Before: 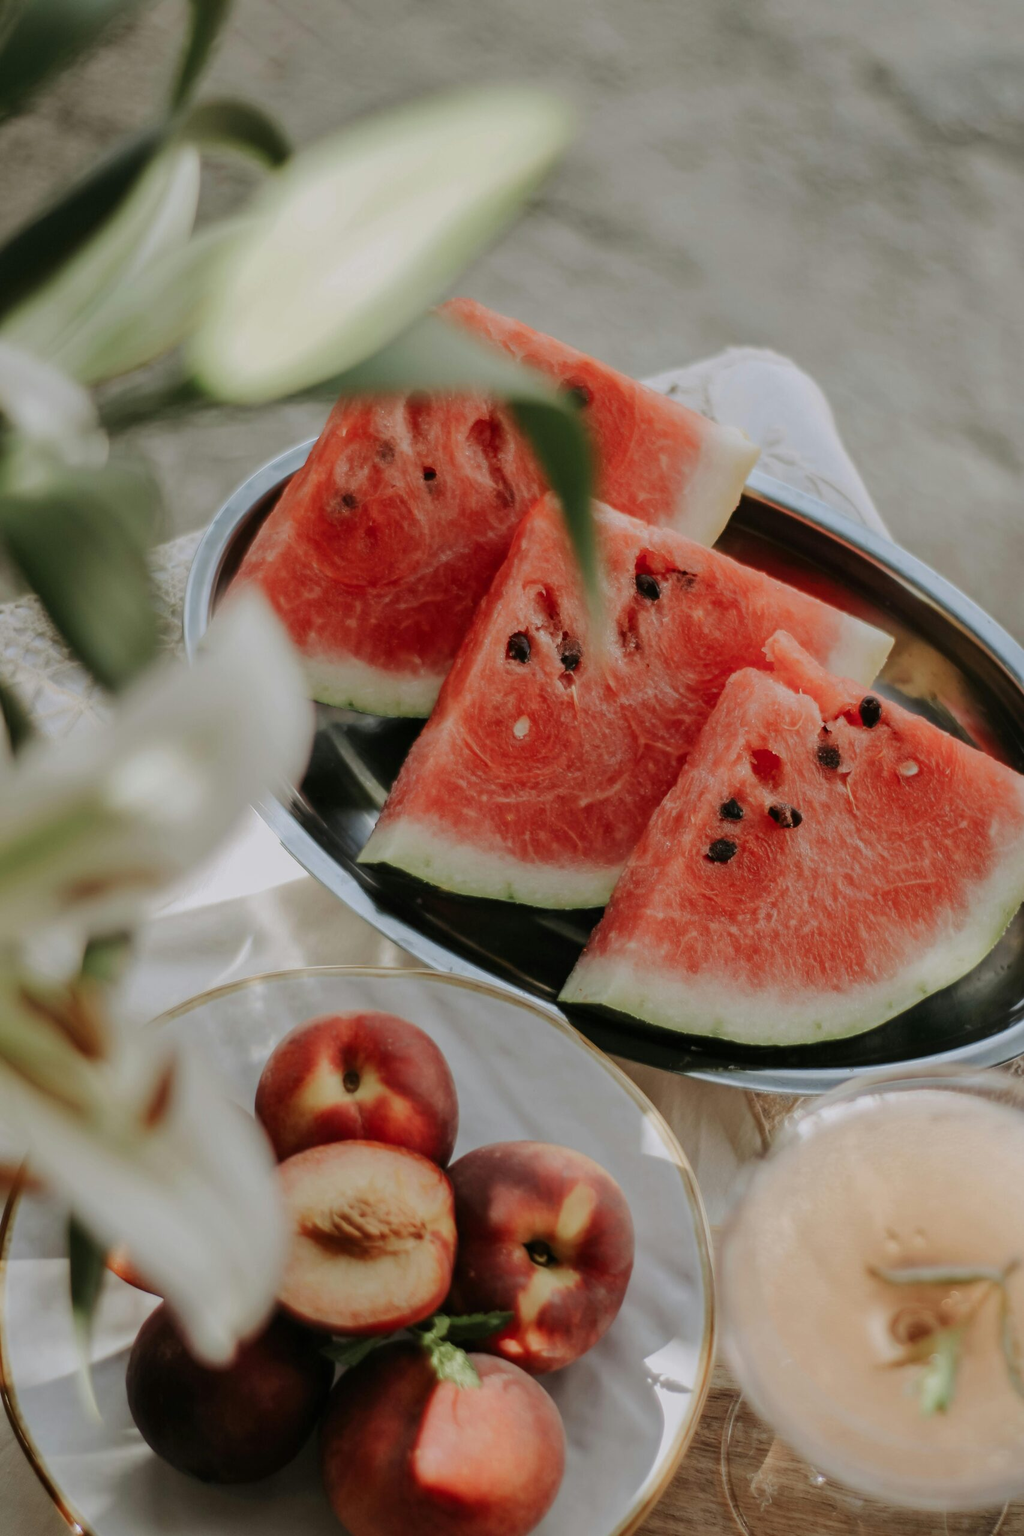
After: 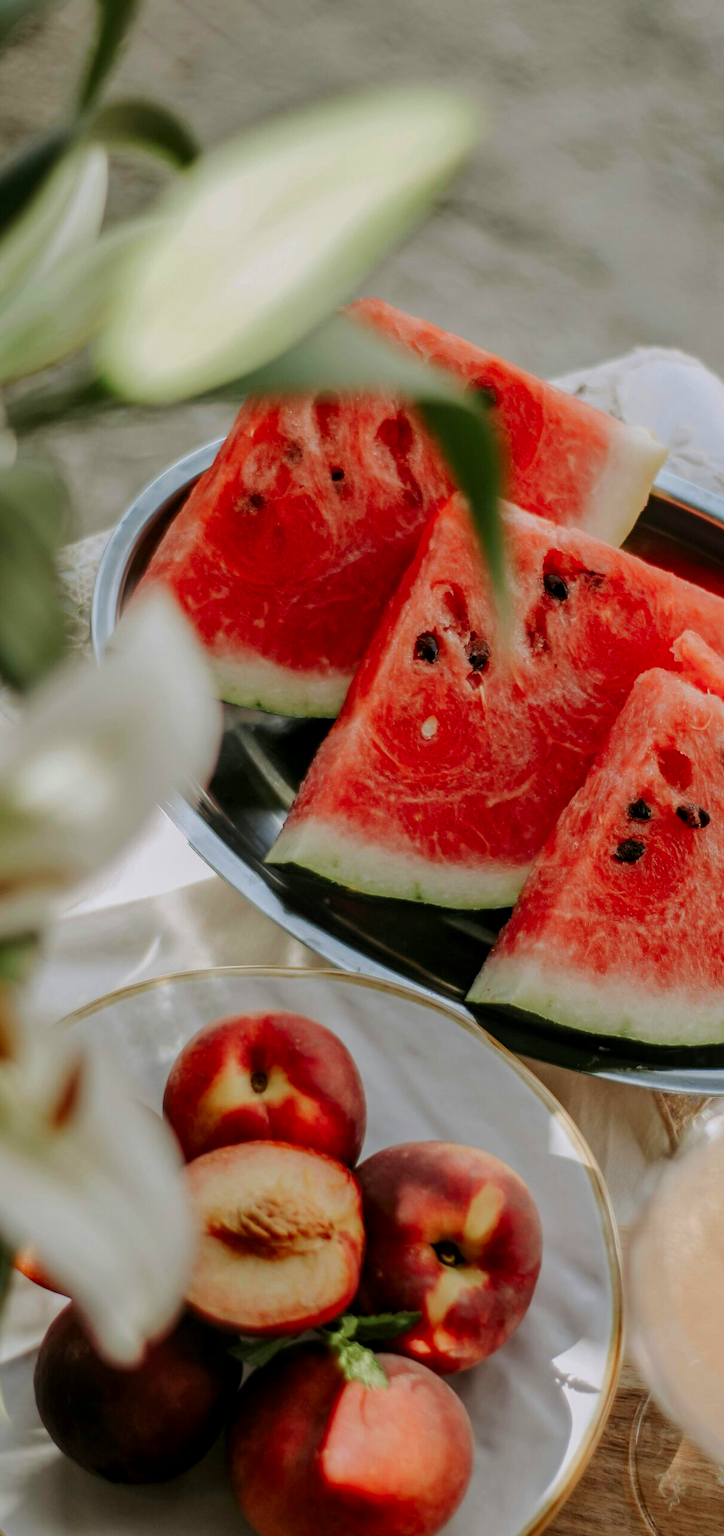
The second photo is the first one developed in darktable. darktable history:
local contrast: on, module defaults
crop and rotate: left 9.042%, right 20.145%
color correction: highlights b* 0, saturation 1.34
